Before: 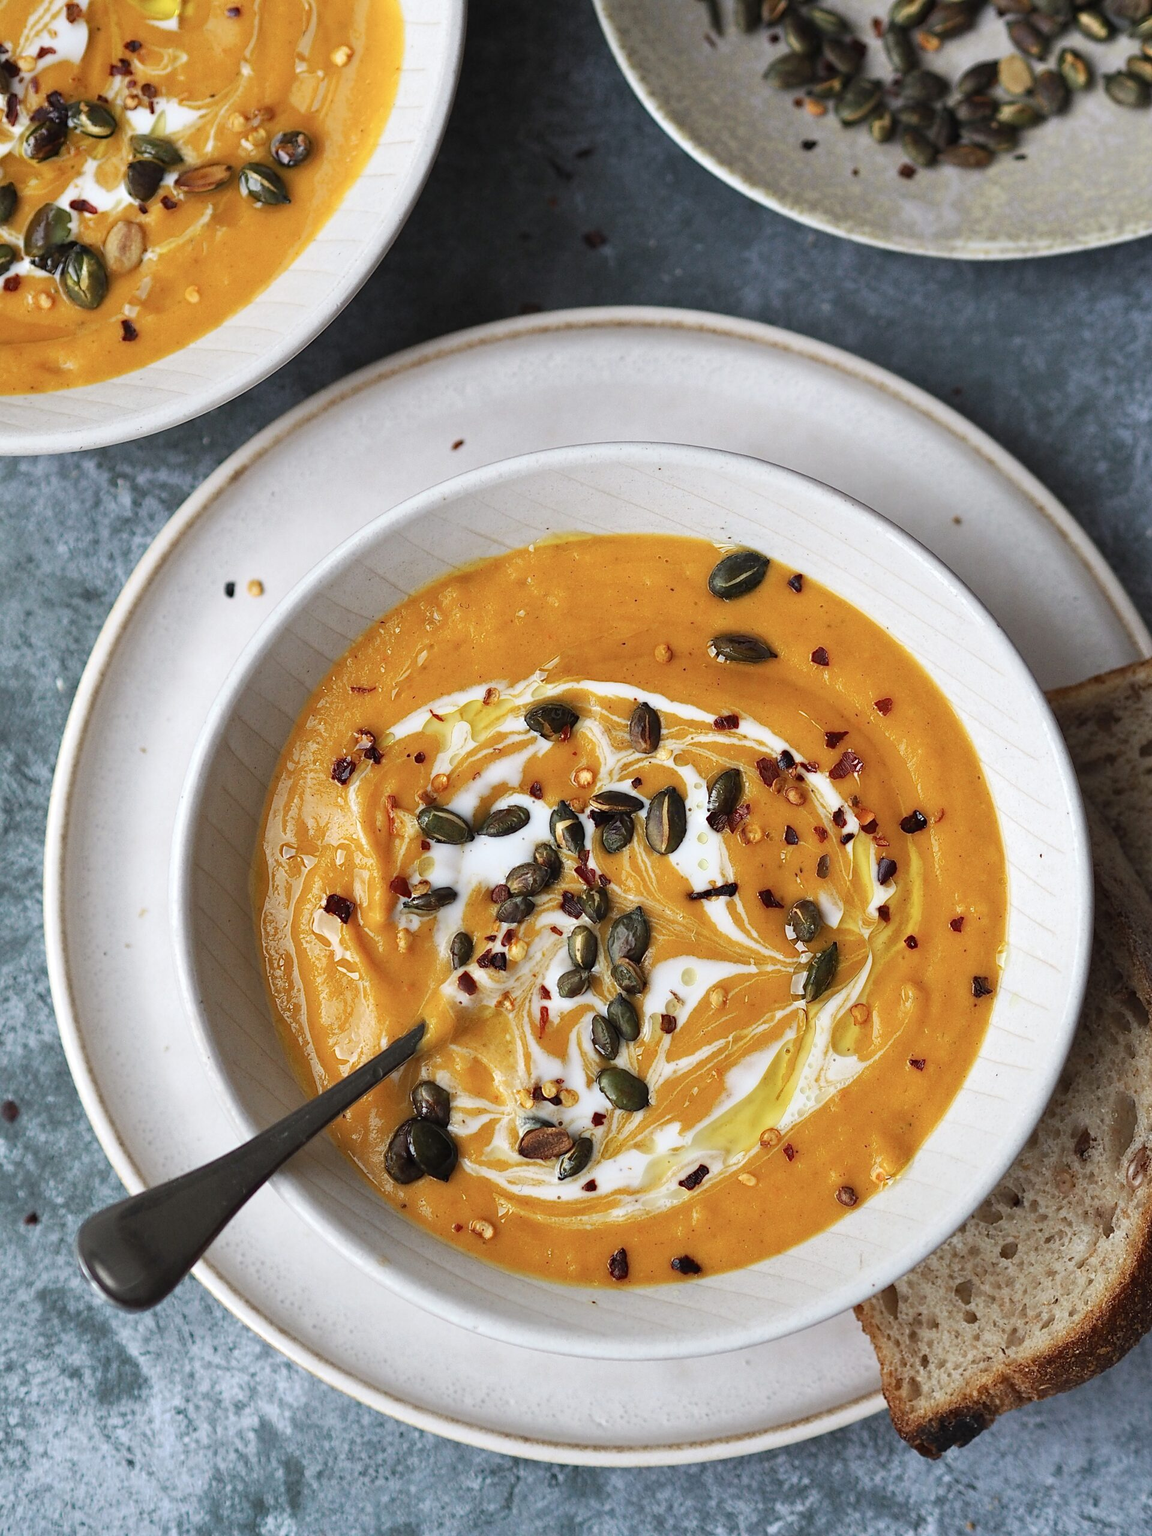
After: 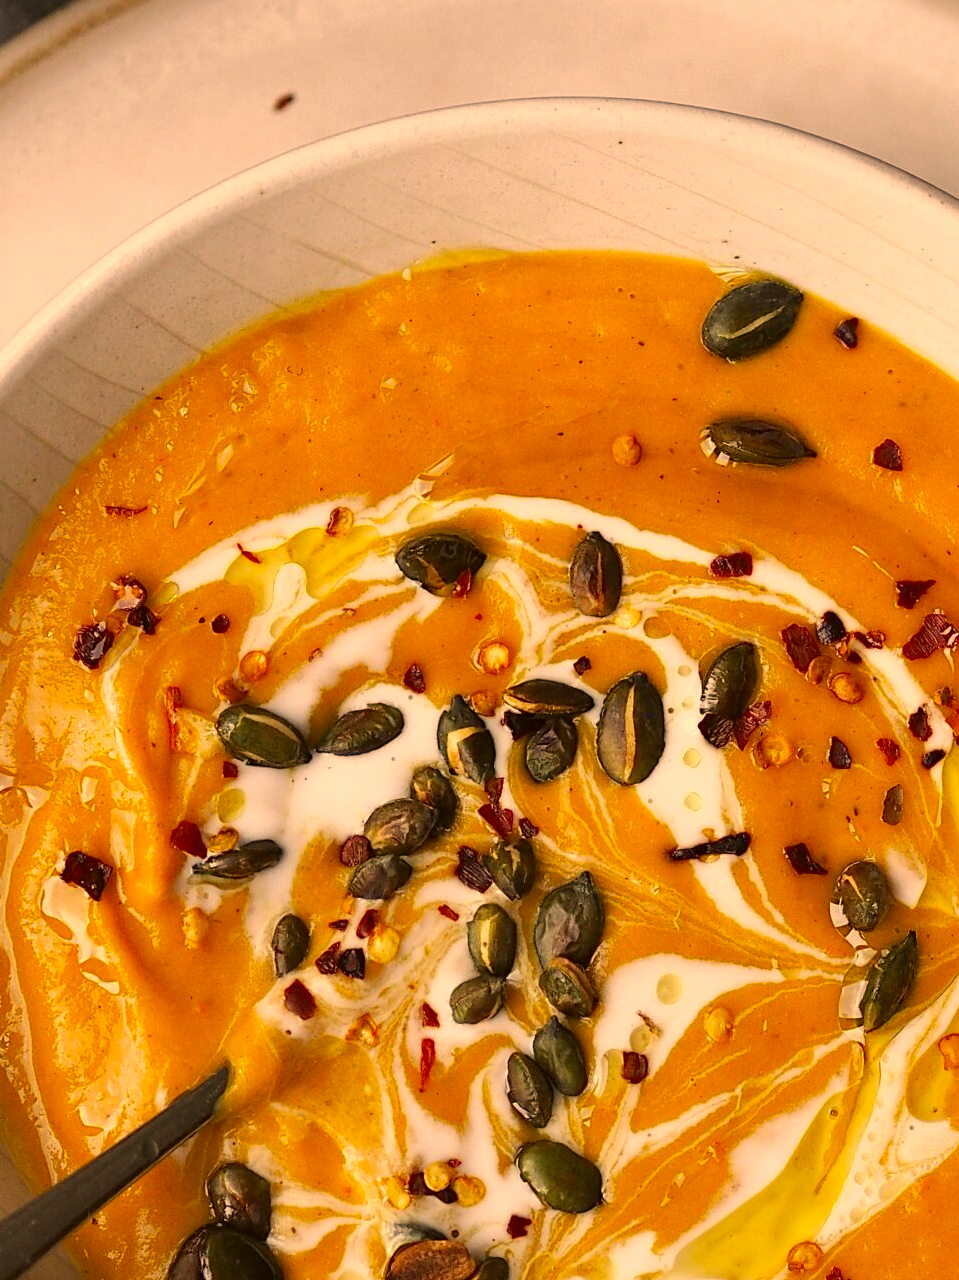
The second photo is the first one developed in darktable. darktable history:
crop: left 25%, top 25%, right 25%, bottom 25%
color correction: highlights a* 17.94, highlights b* 35.39, shadows a* 1.48, shadows b* 6.42, saturation 1.01
